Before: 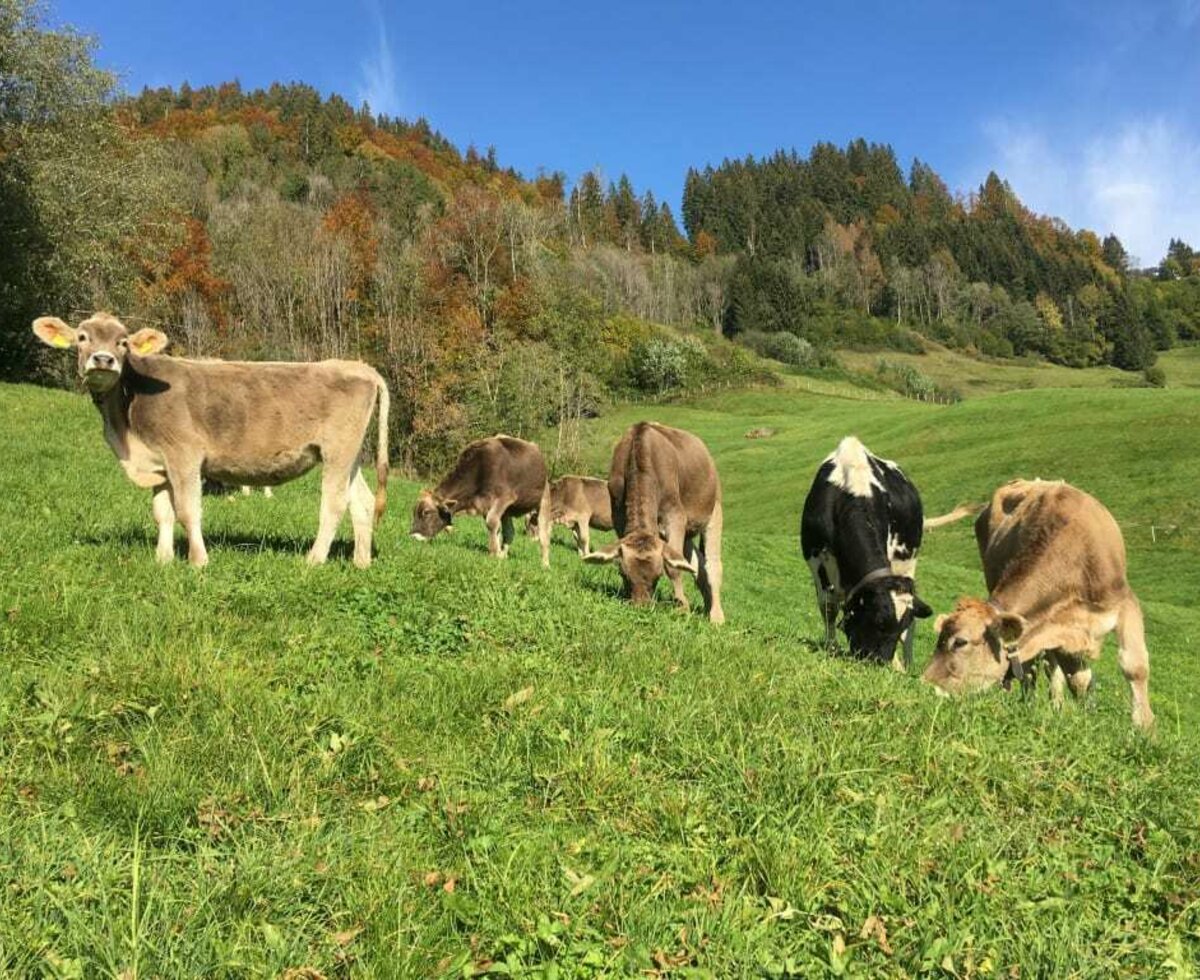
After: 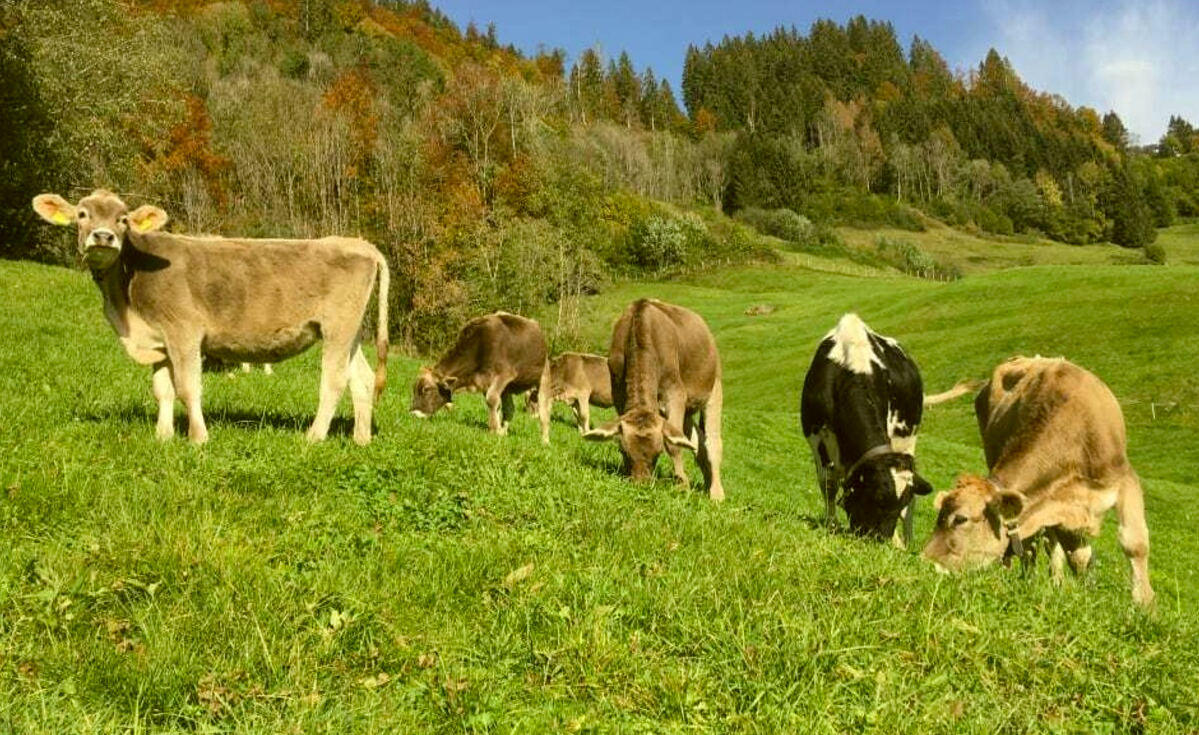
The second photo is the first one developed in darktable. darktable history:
color correction: highlights a* -1.43, highlights b* 10.42, shadows a* 0.583, shadows b* 19.97
crop and rotate: top 12.648%, bottom 12.326%
